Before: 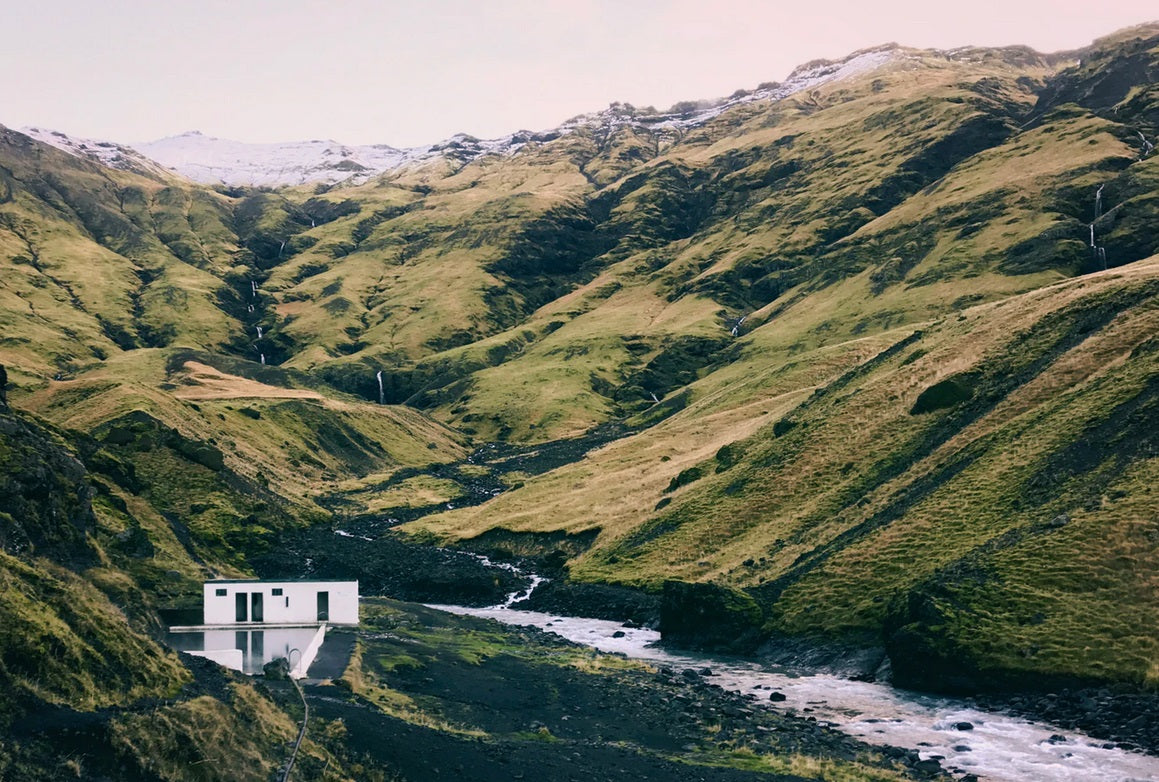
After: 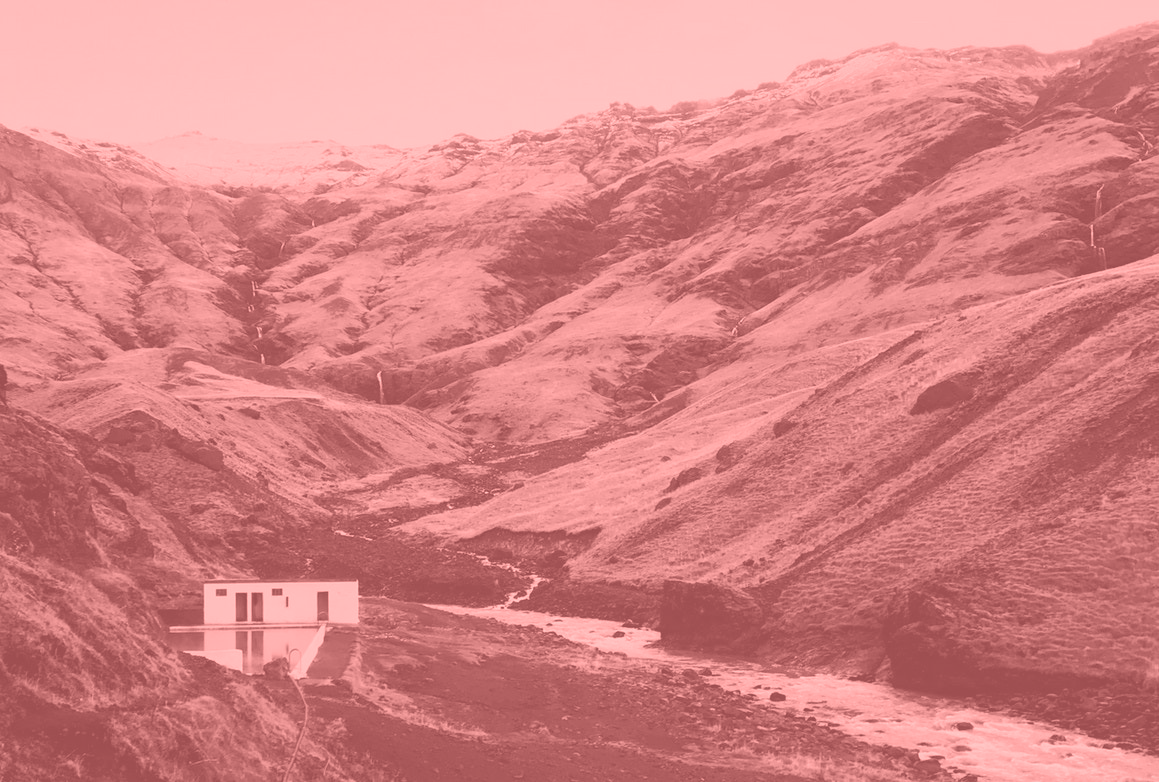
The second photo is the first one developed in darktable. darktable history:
colorize: saturation 51%, source mix 50.67%, lightness 50.67%
white balance: red 0.924, blue 1.095
